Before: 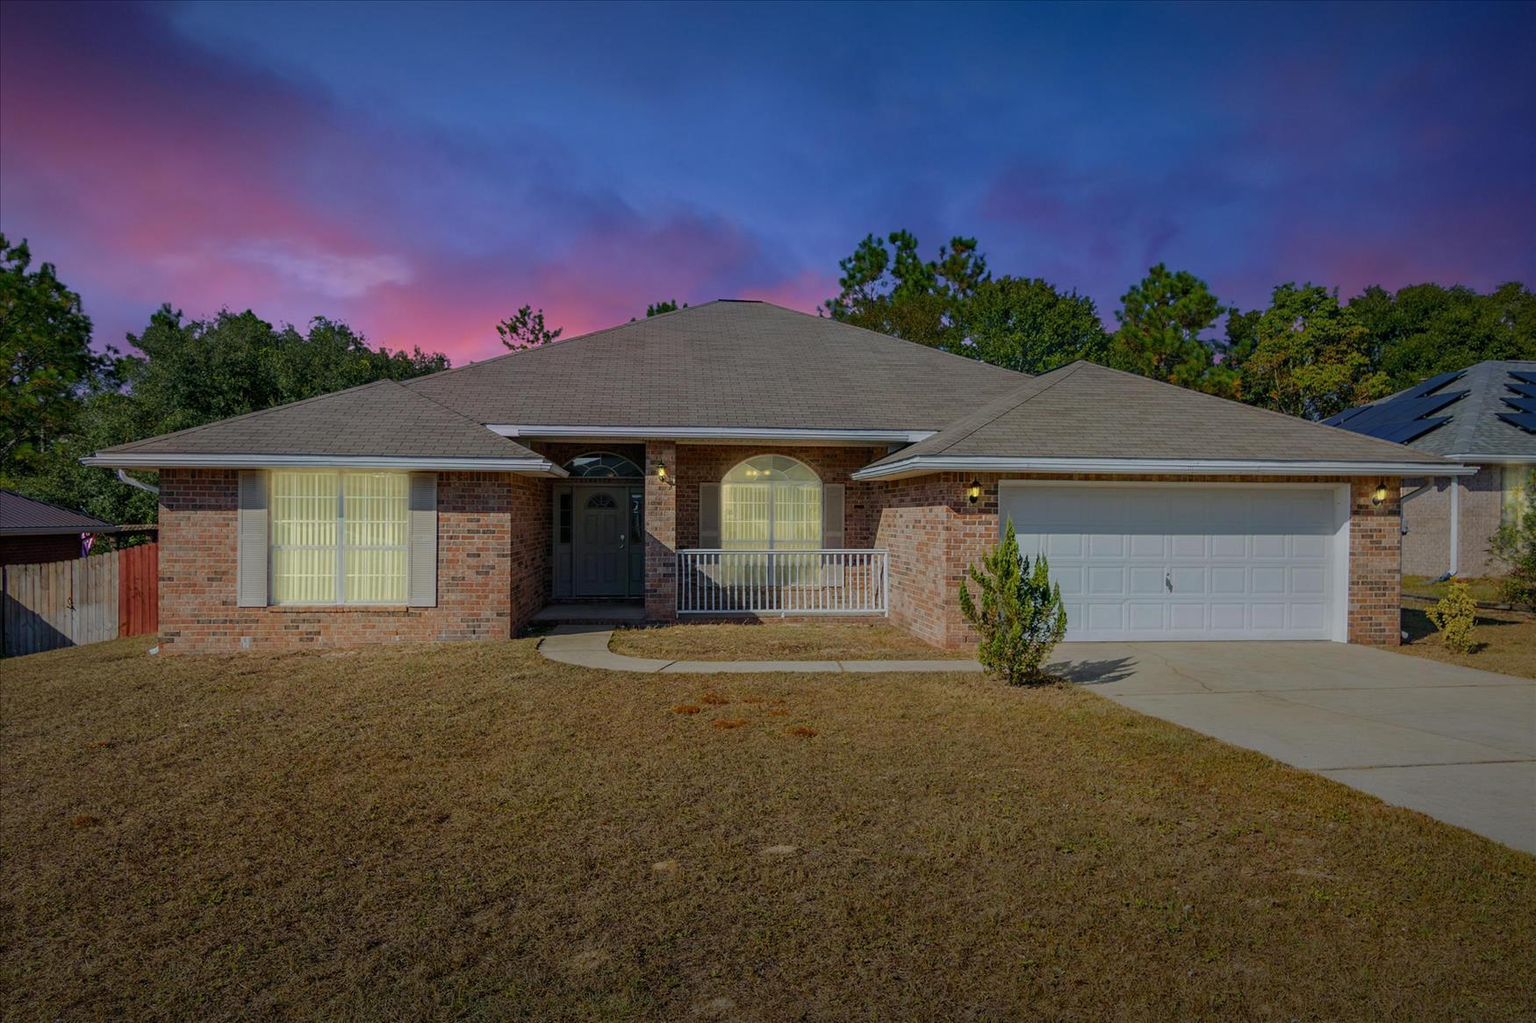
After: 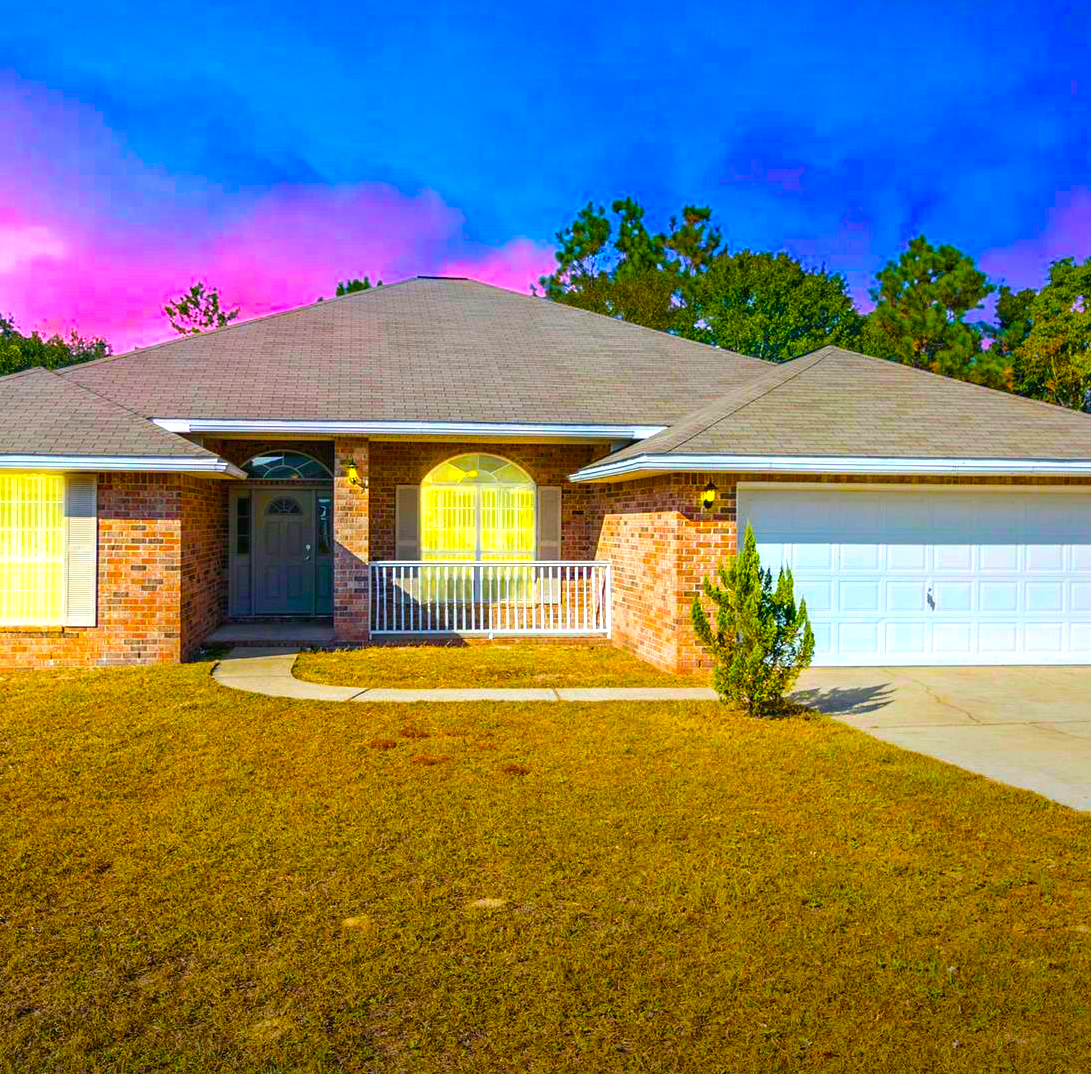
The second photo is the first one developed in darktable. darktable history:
crop and rotate: left 22.918%, top 5.629%, right 14.711%, bottom 2.247%
exposure: black level correction 0, exposure 0.7 EV, compensate exposure bias true, compensate highlight preservation false
color balance rgb: linear chroma grading › global chroma 25%, perceptual saturation grading › global saturation 40%, perceptual brilliance grading › global brilliance 30%, global vibrance 40%
